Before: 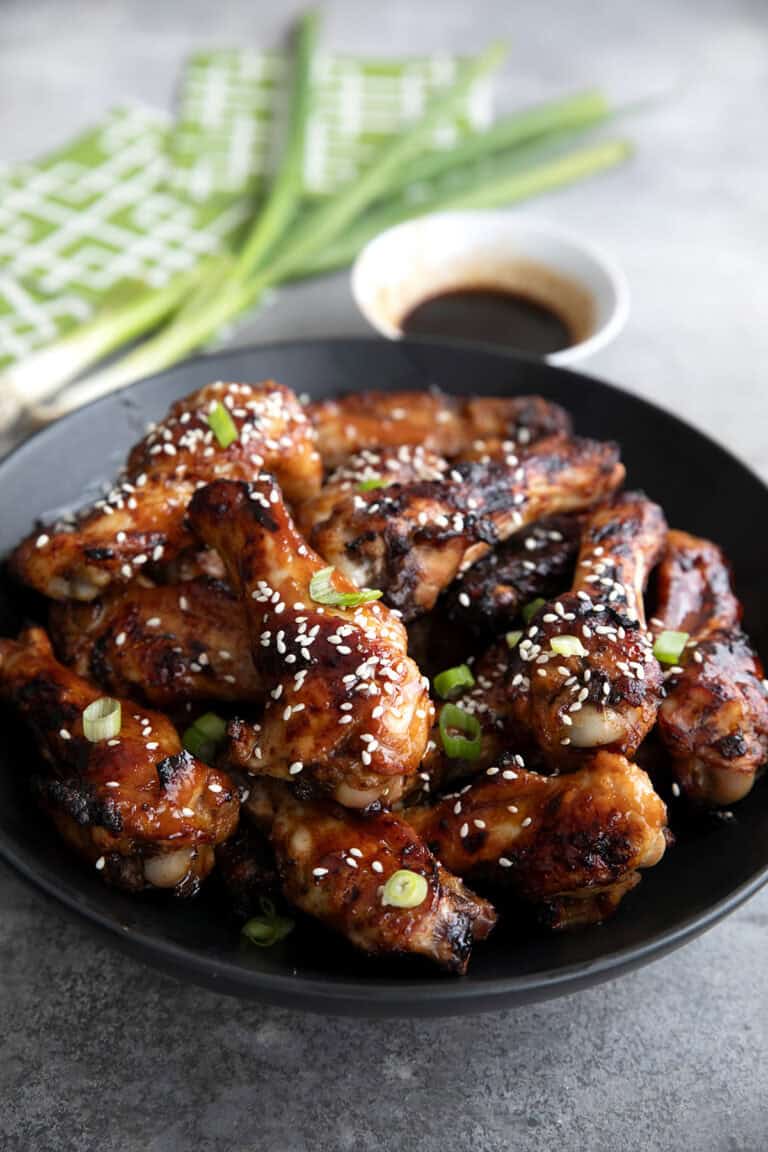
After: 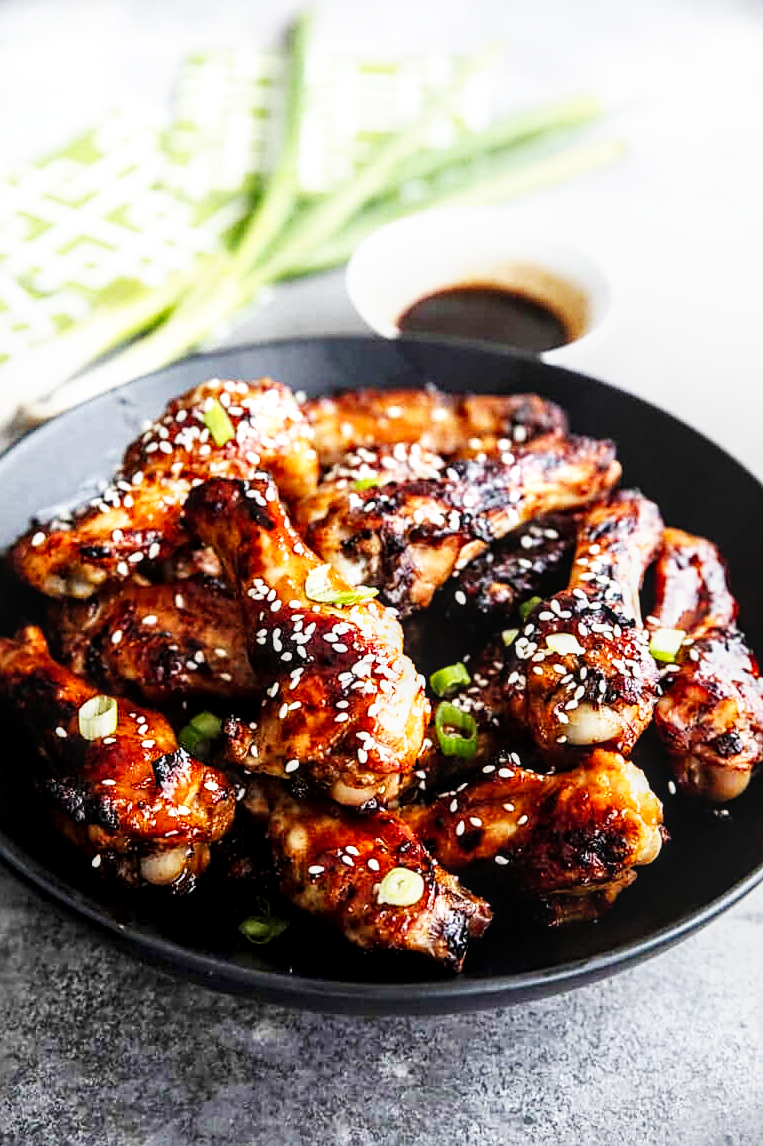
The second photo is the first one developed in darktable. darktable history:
local contrast: detail 130%
sharpen: on, module defaults
base curve: curves: ch0 [(0, 0) (0.007, 0.004) (0.027, 0.03) (0.046, 0.07) (0.207, 0.54) (0.442, 0.872) (0.673, 0.972) (1, 1)], preserve colors none
crop and rotate: left 0.614%, top 0.179%, bottom 0.309%
